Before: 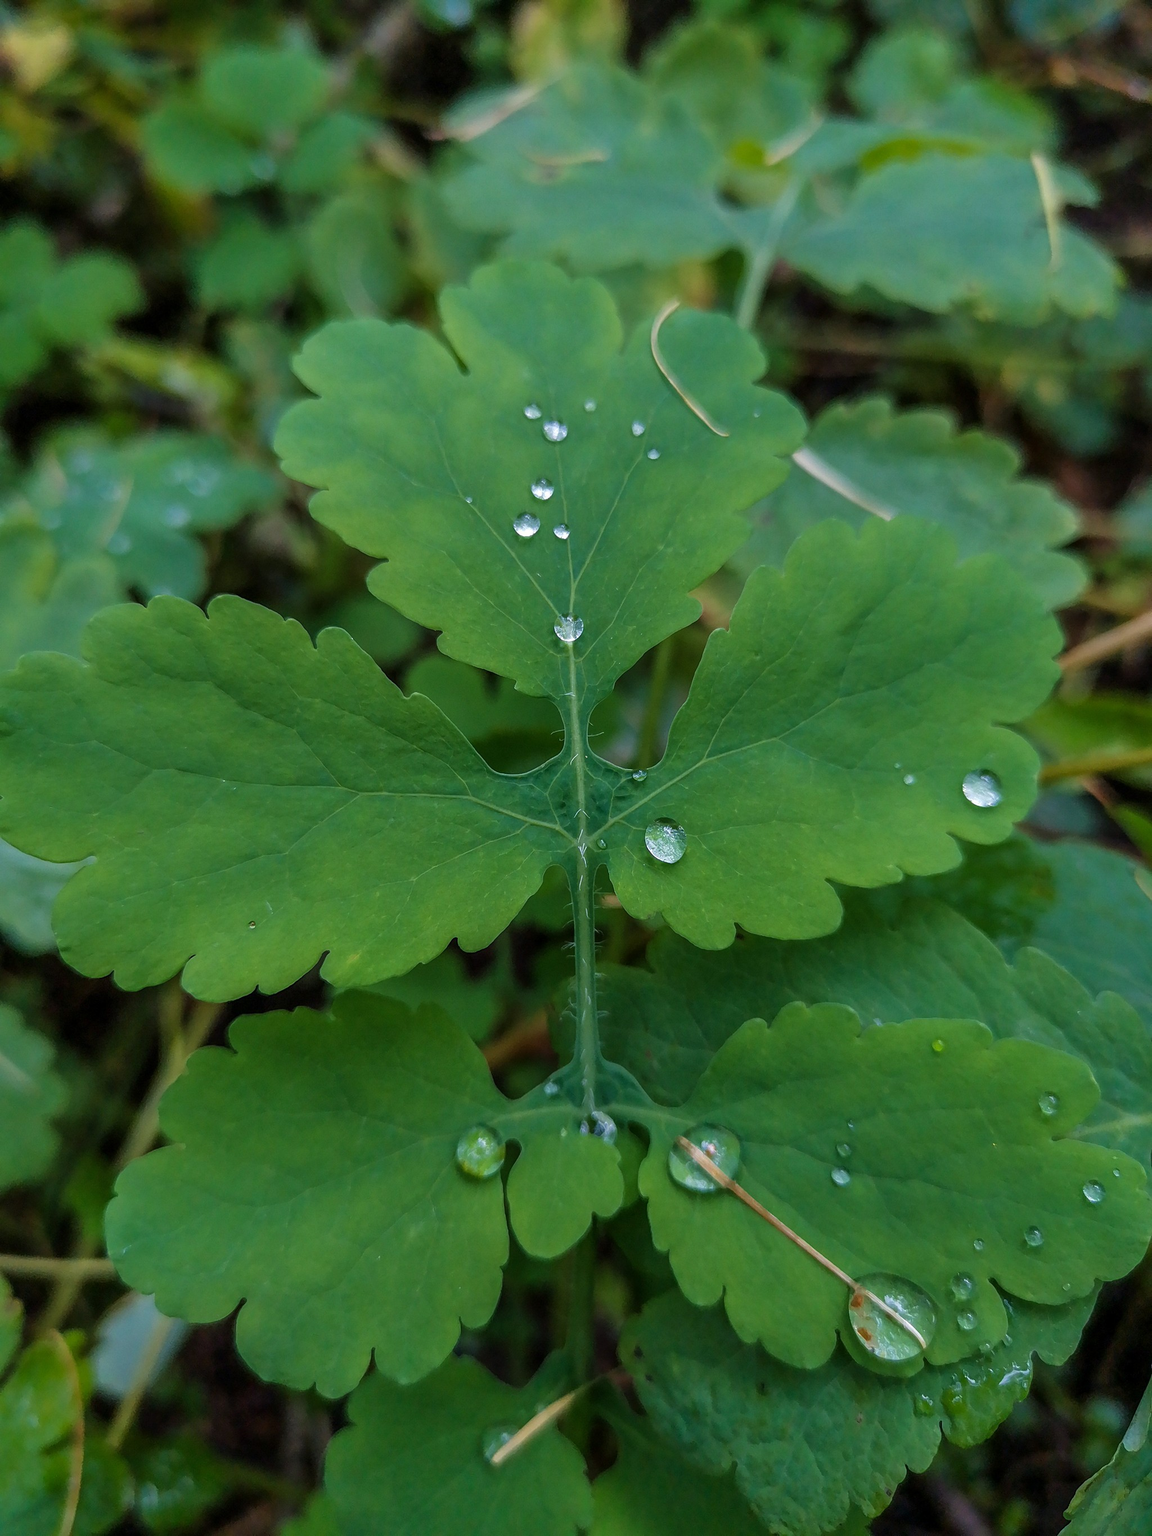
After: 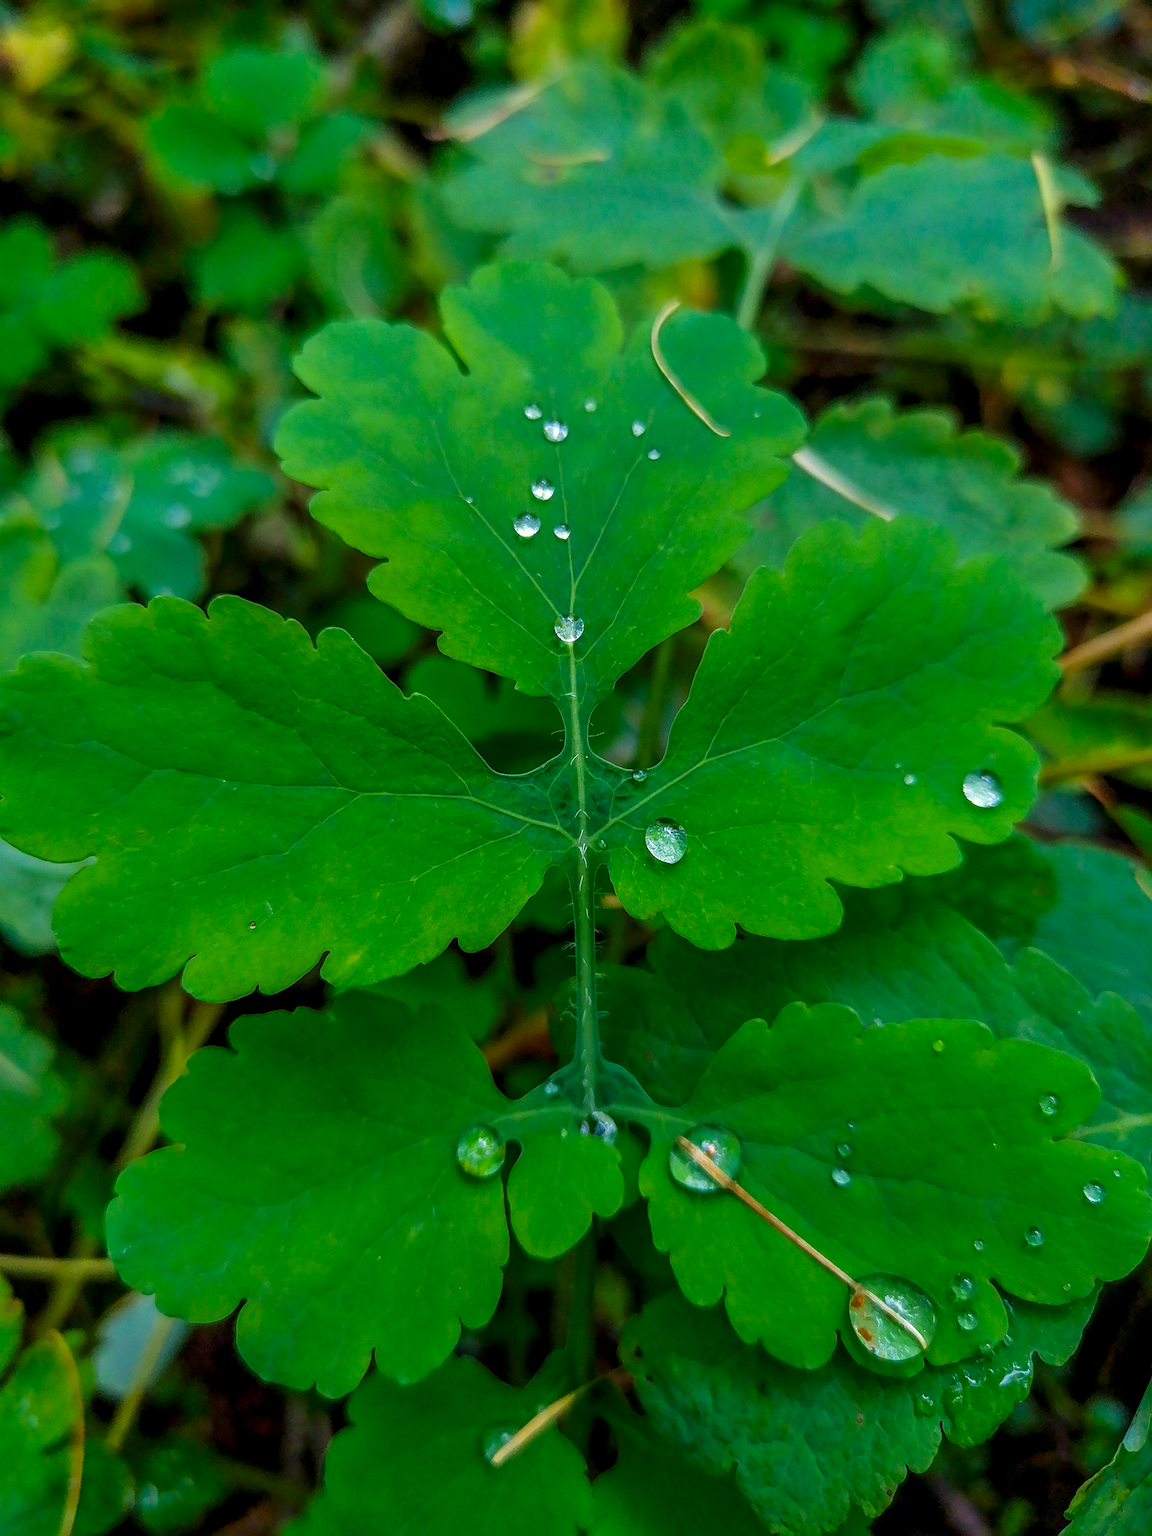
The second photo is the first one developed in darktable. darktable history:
contrast brightness saturation: saturation 0.497
local contrast: on, module defaults
color correction: highlights a* -5.63, highlights b* 11.08
